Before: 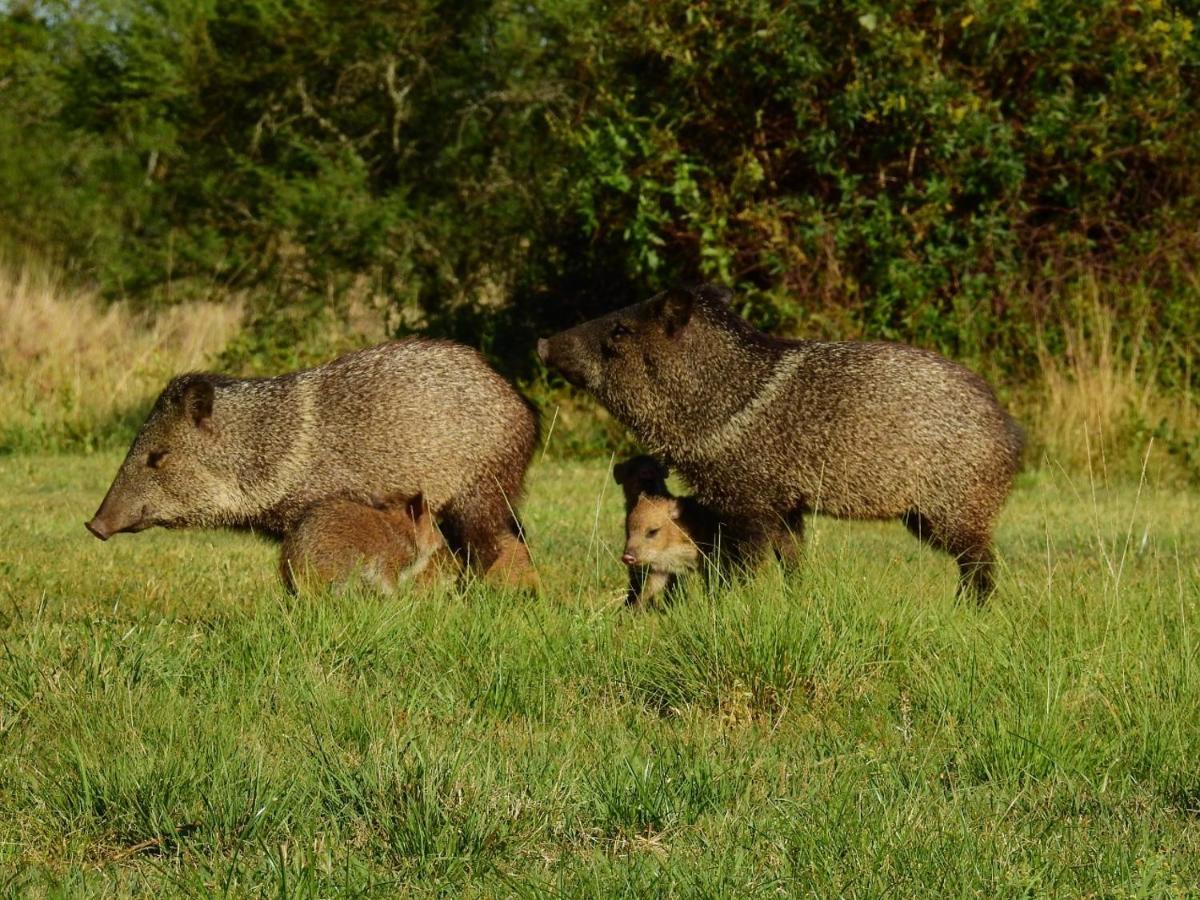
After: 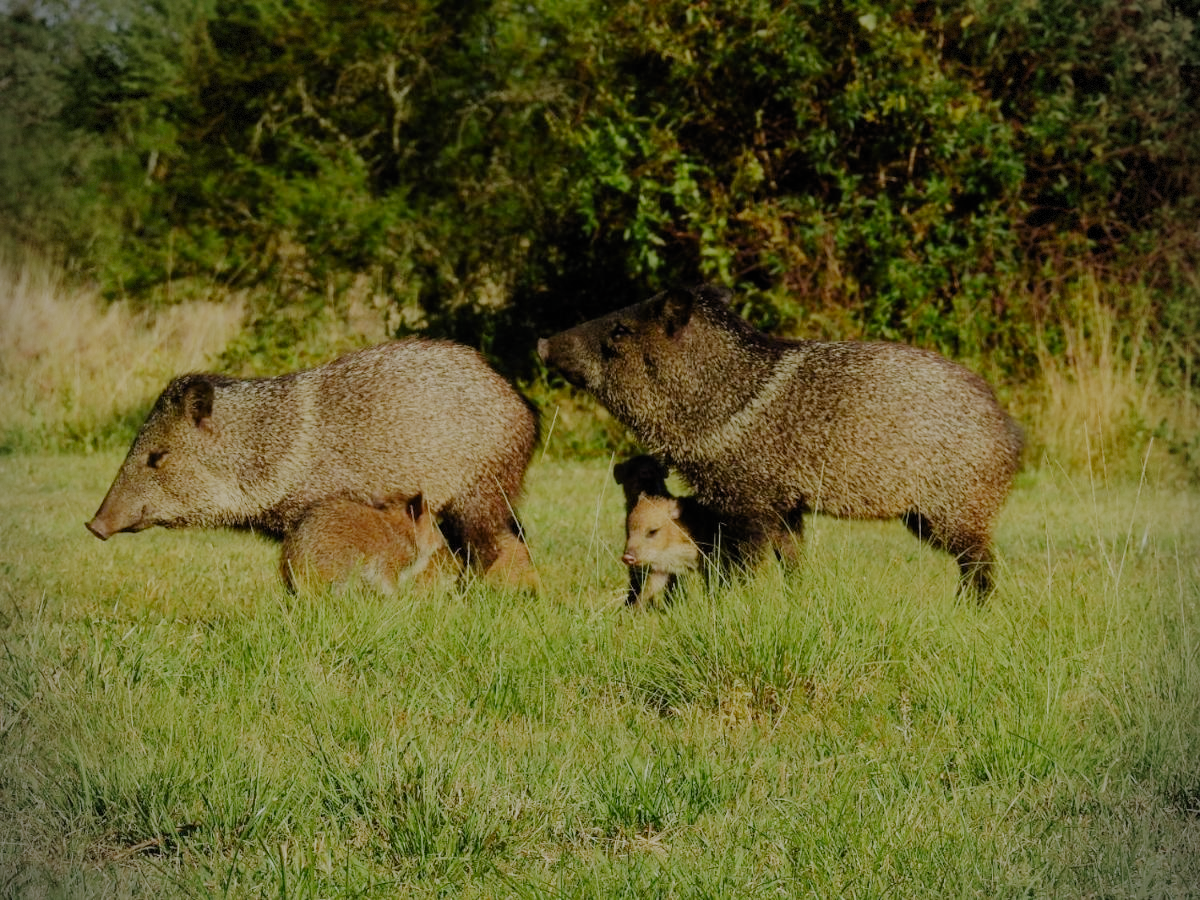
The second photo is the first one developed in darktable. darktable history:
vignetting: dithering 8-bit output, unbound false
tone equalizer: -8 EV -0.434 EV, -7 EV -0.407 EV, -6 EV -0.298 EV, -5 EV -0.224 EV, -3 EV 0.226 EV, -2 EV 0.345 EV, -1 EV 0.38 EV, +0 EV 0.4 EV, mask exposure compensation -0.497 EV
filmic rgb: black relative exposure -8.02 EV, white relative exposure 8.04 EV, hardness 2.45, latitude 10.02%, contrast 0.724, highlights saturation mix 9.27%, shadows ↔ highlights balance 1.93%, preserve chrominance no, color science v5 (2021), contrast in shadows safe, contrast in highlights safe
